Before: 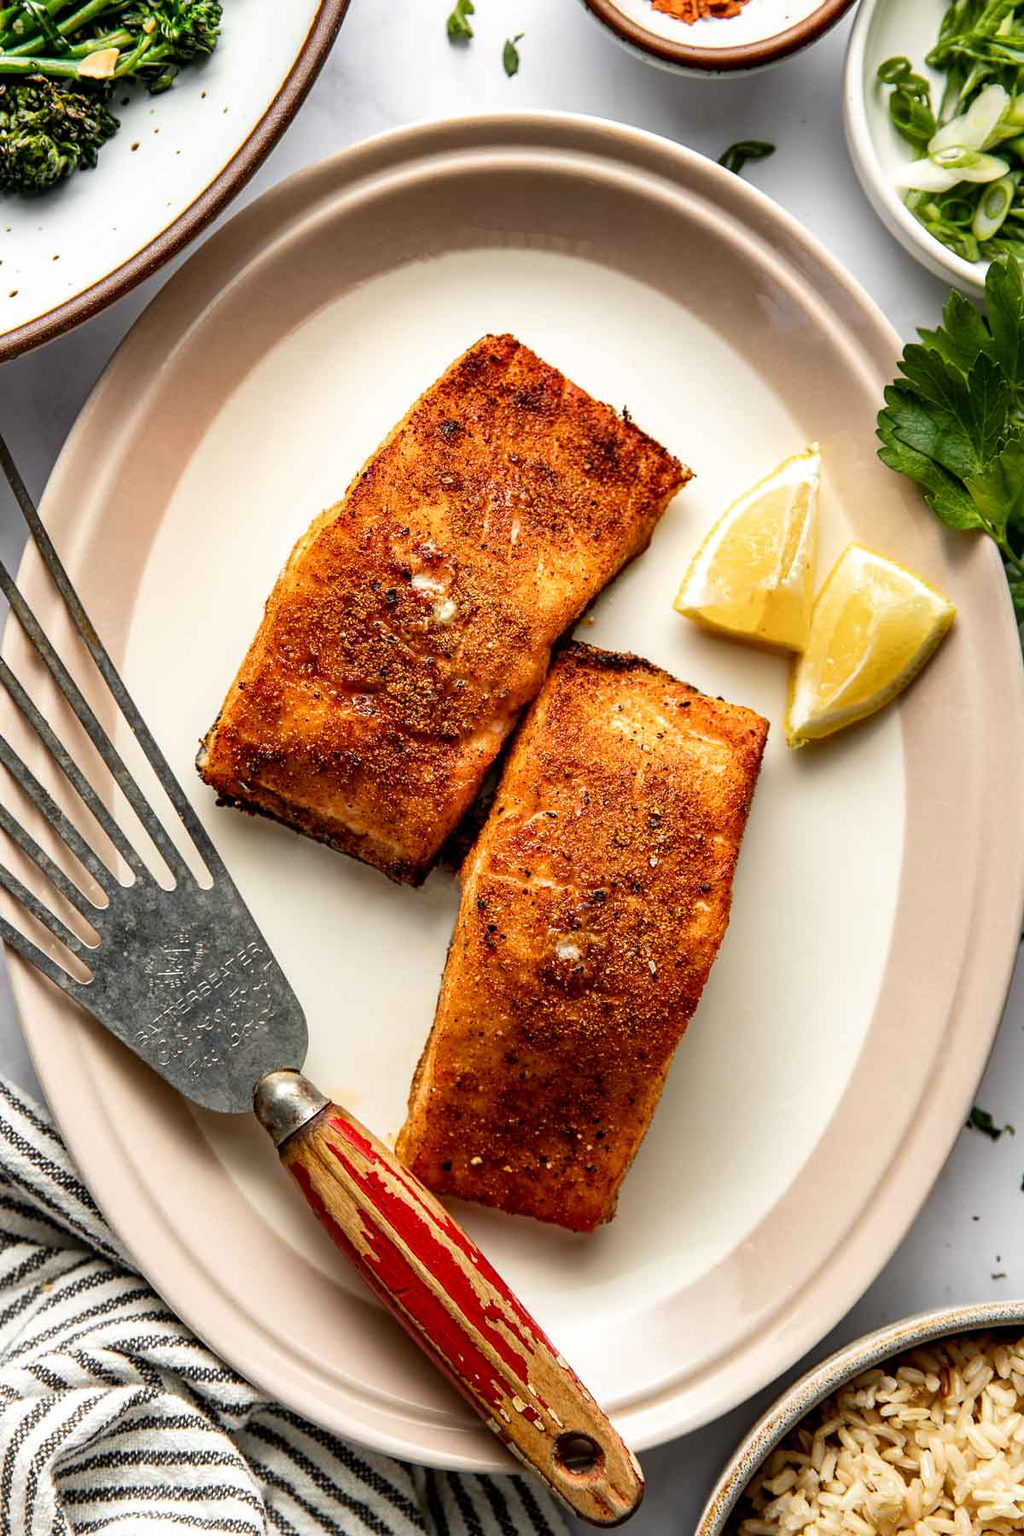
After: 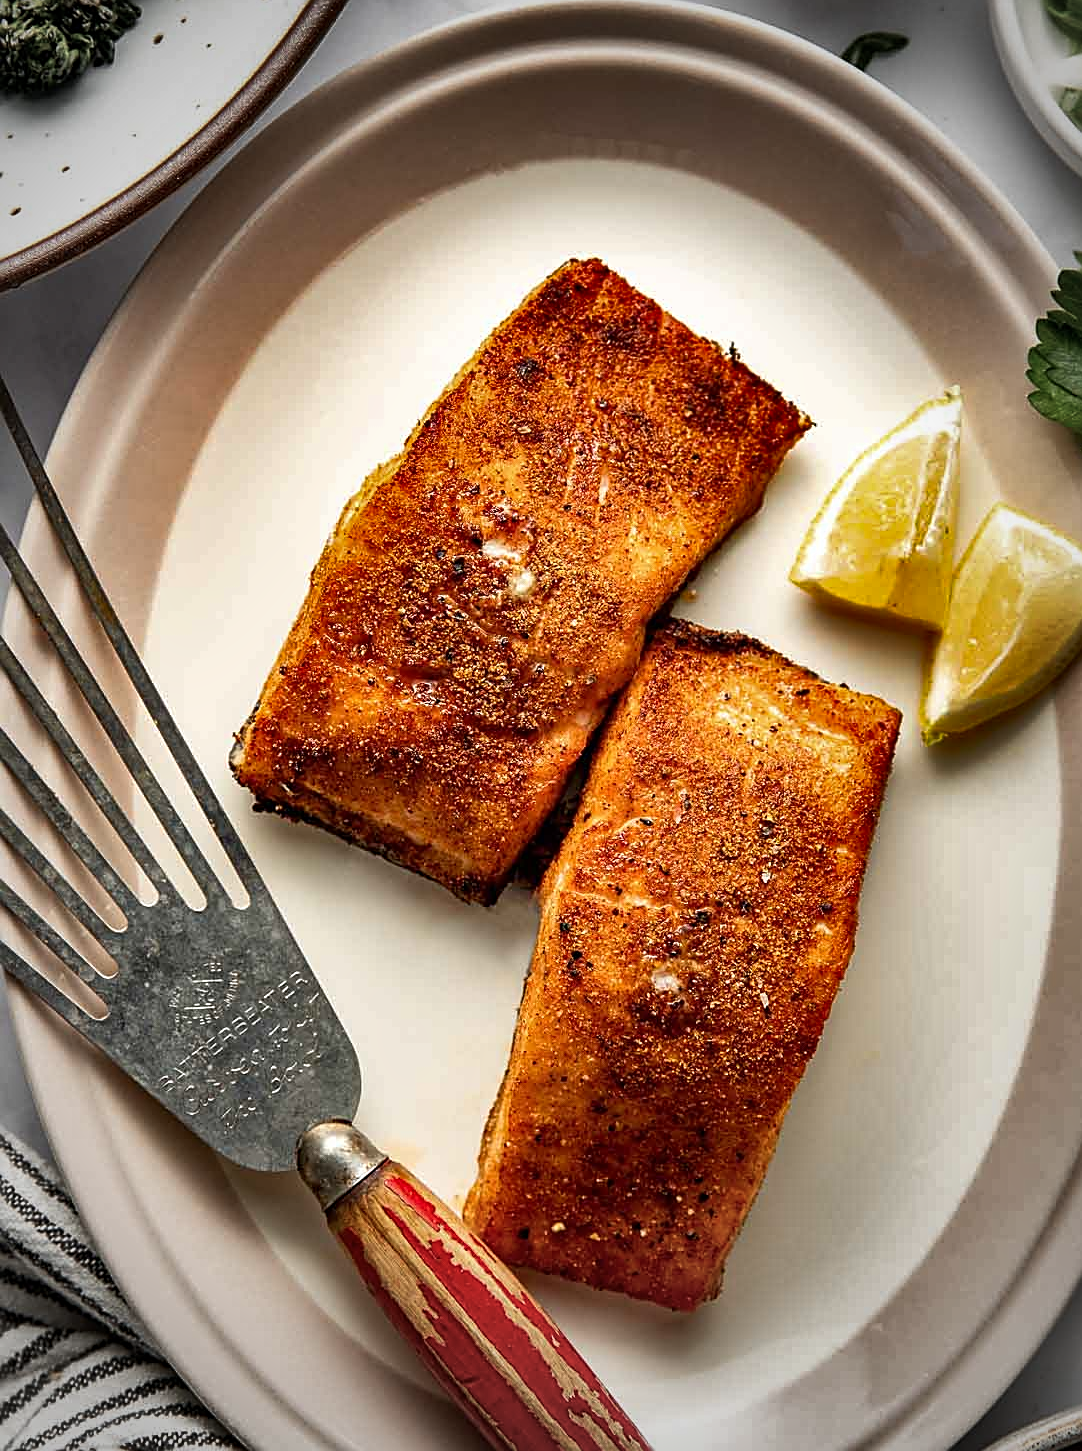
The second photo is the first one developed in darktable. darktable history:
crop: top 7.426%, right 9.814%, bottom 11.911%
shadows and highlights: shadows 24.48, highlights -76.97, soften with gaussian
vignetting: fall-off start 65.21%, width/height ratio 0.881
sharpen: on, module defaults
